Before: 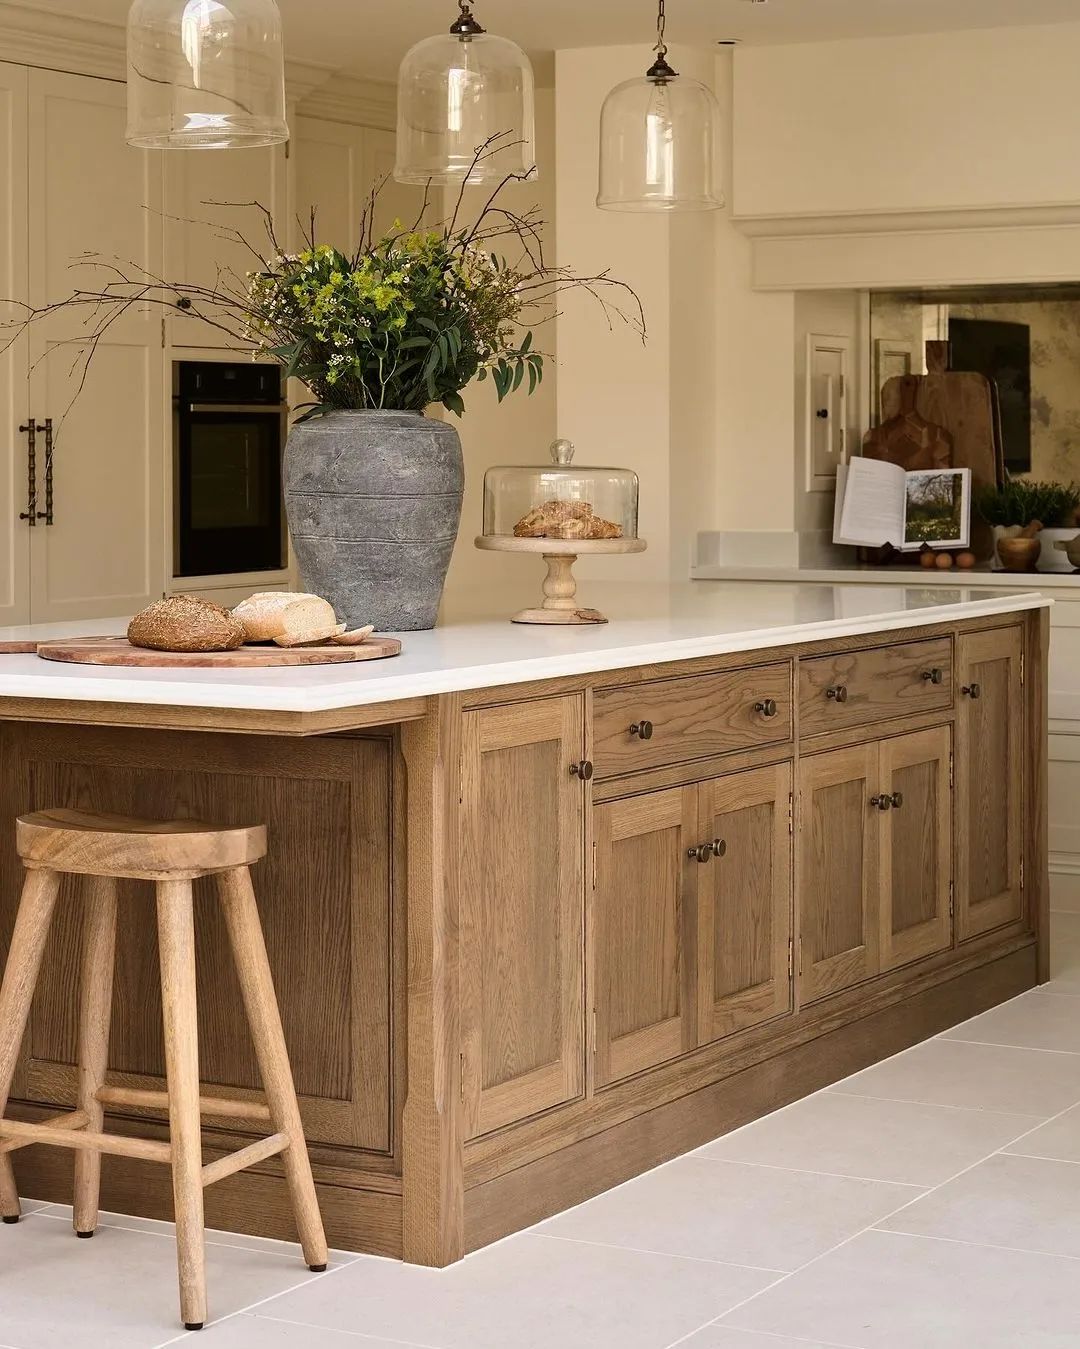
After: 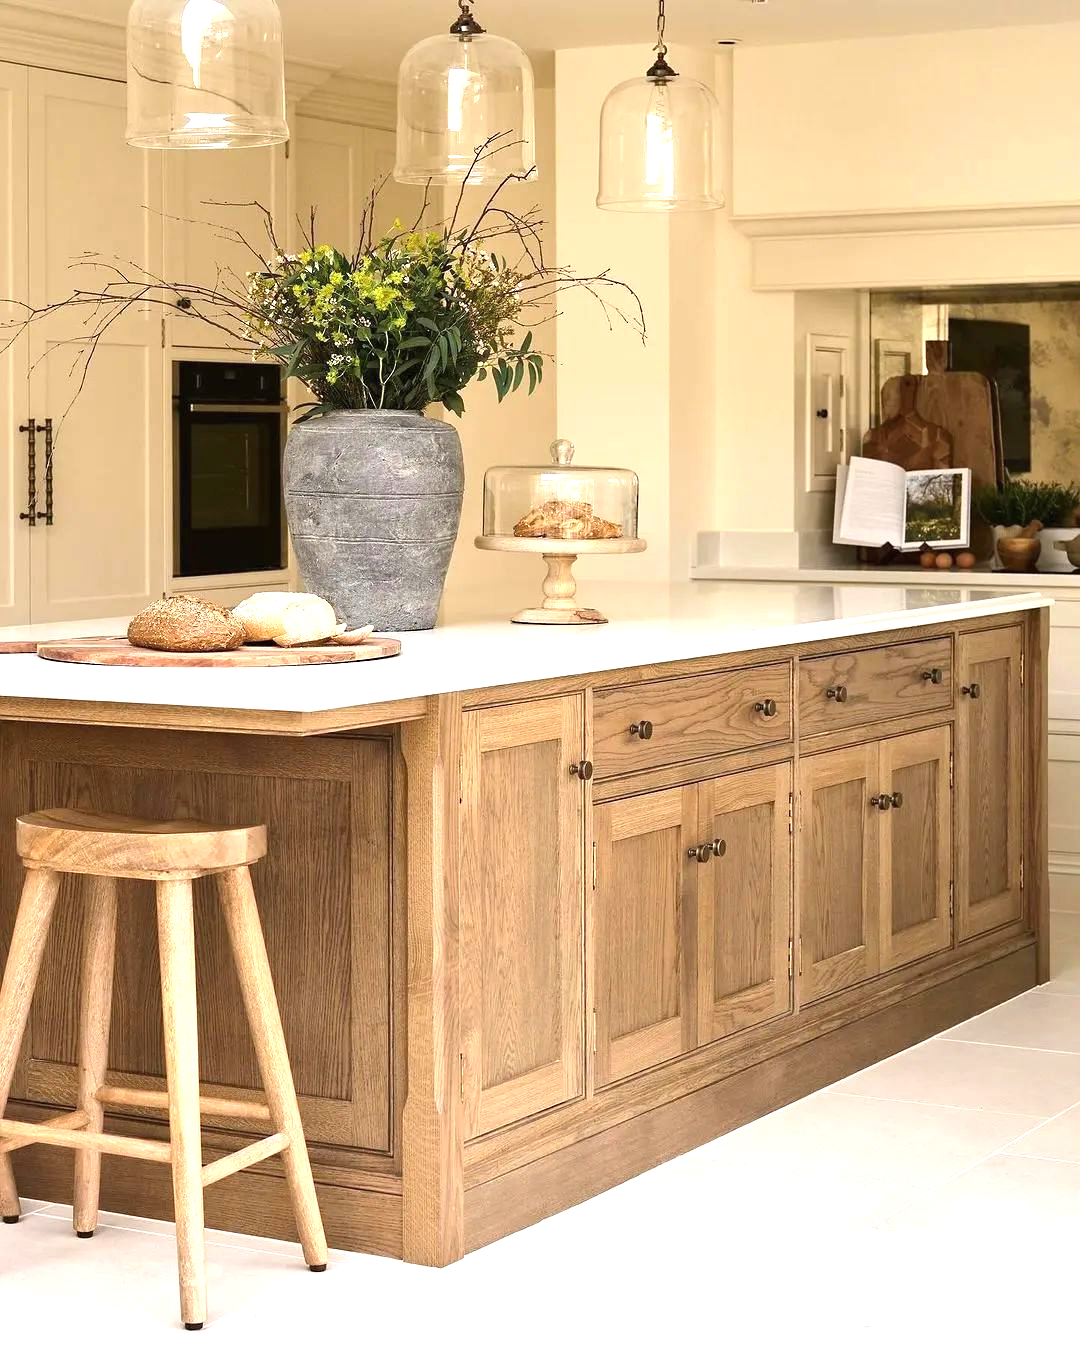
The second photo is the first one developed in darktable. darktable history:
sharpen: radius 2.935, amount 0.882, threshold 47.177
exposure: black level correction 0, exposure 1 EV, compensate highlight preservation false
